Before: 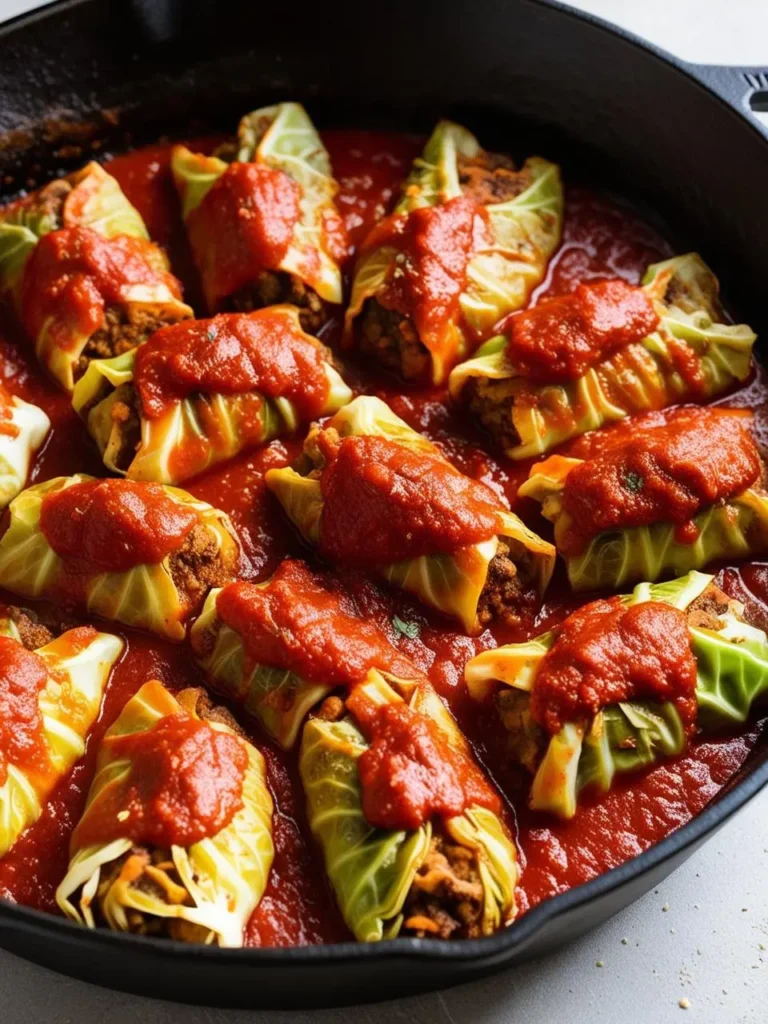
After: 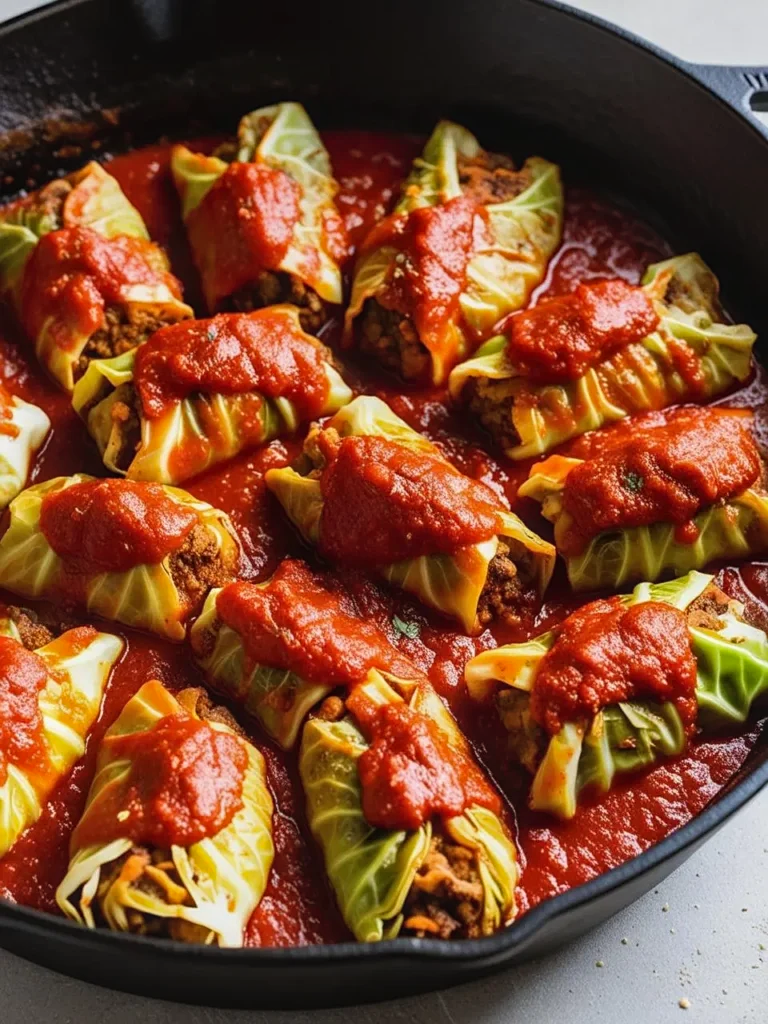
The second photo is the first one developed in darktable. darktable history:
local contrast: detail 110%
sharpen: amount 0.204
